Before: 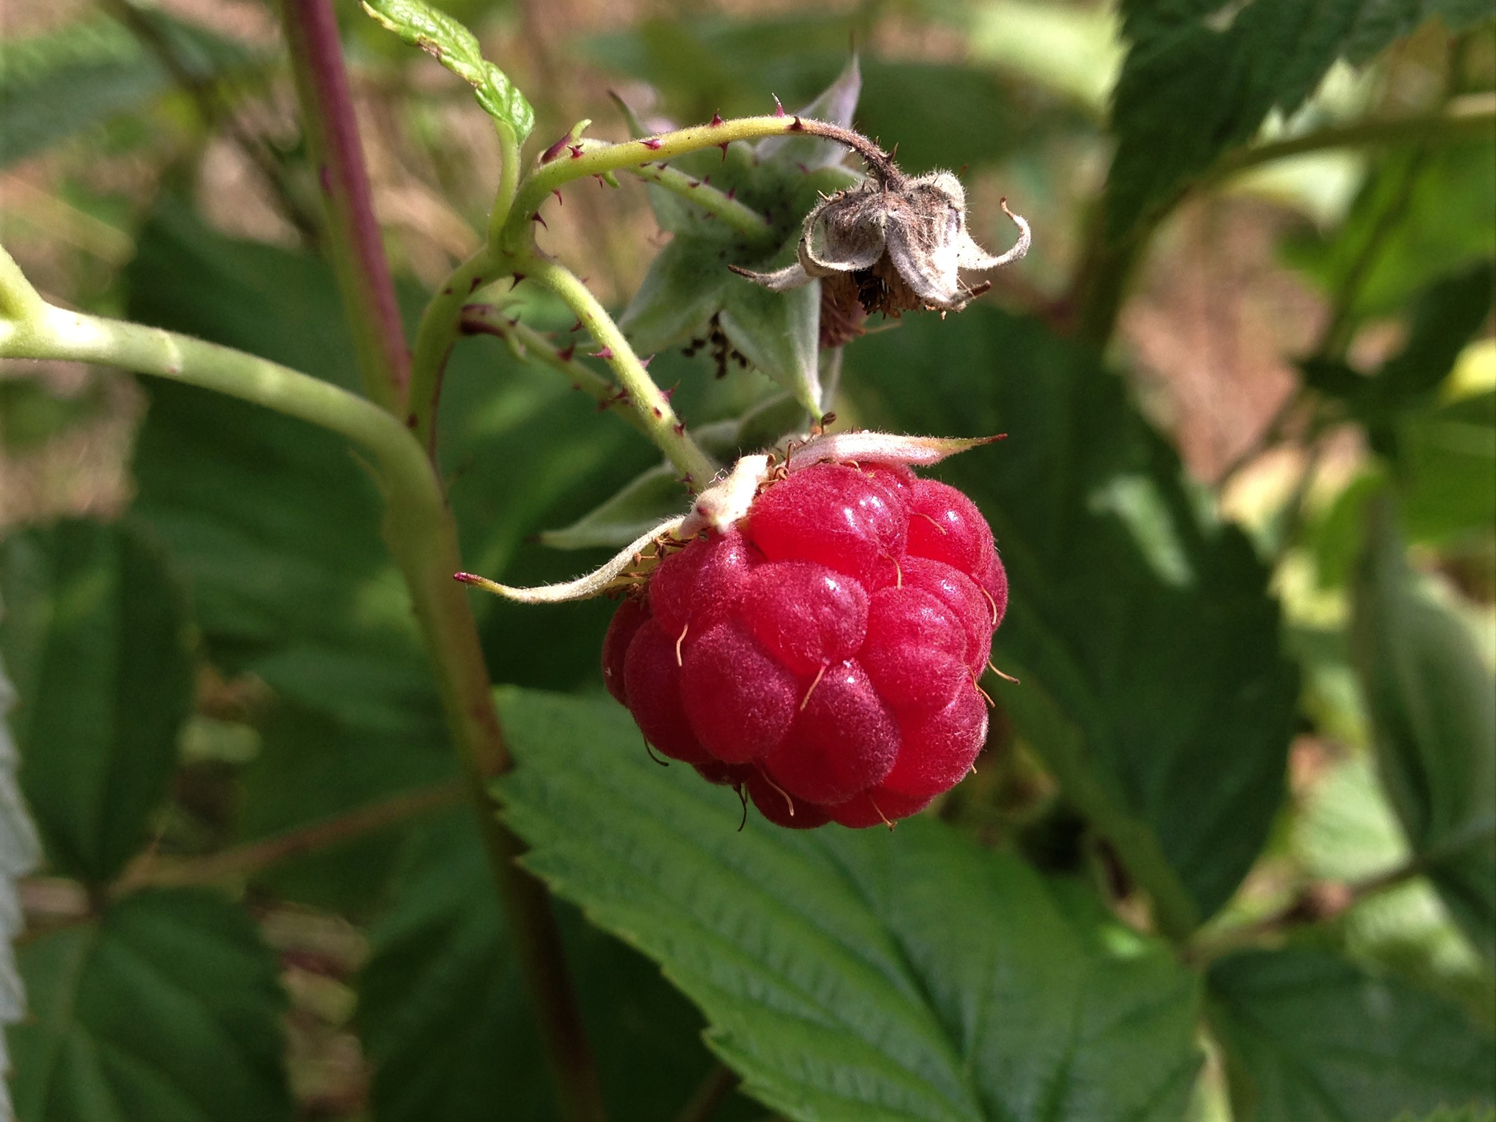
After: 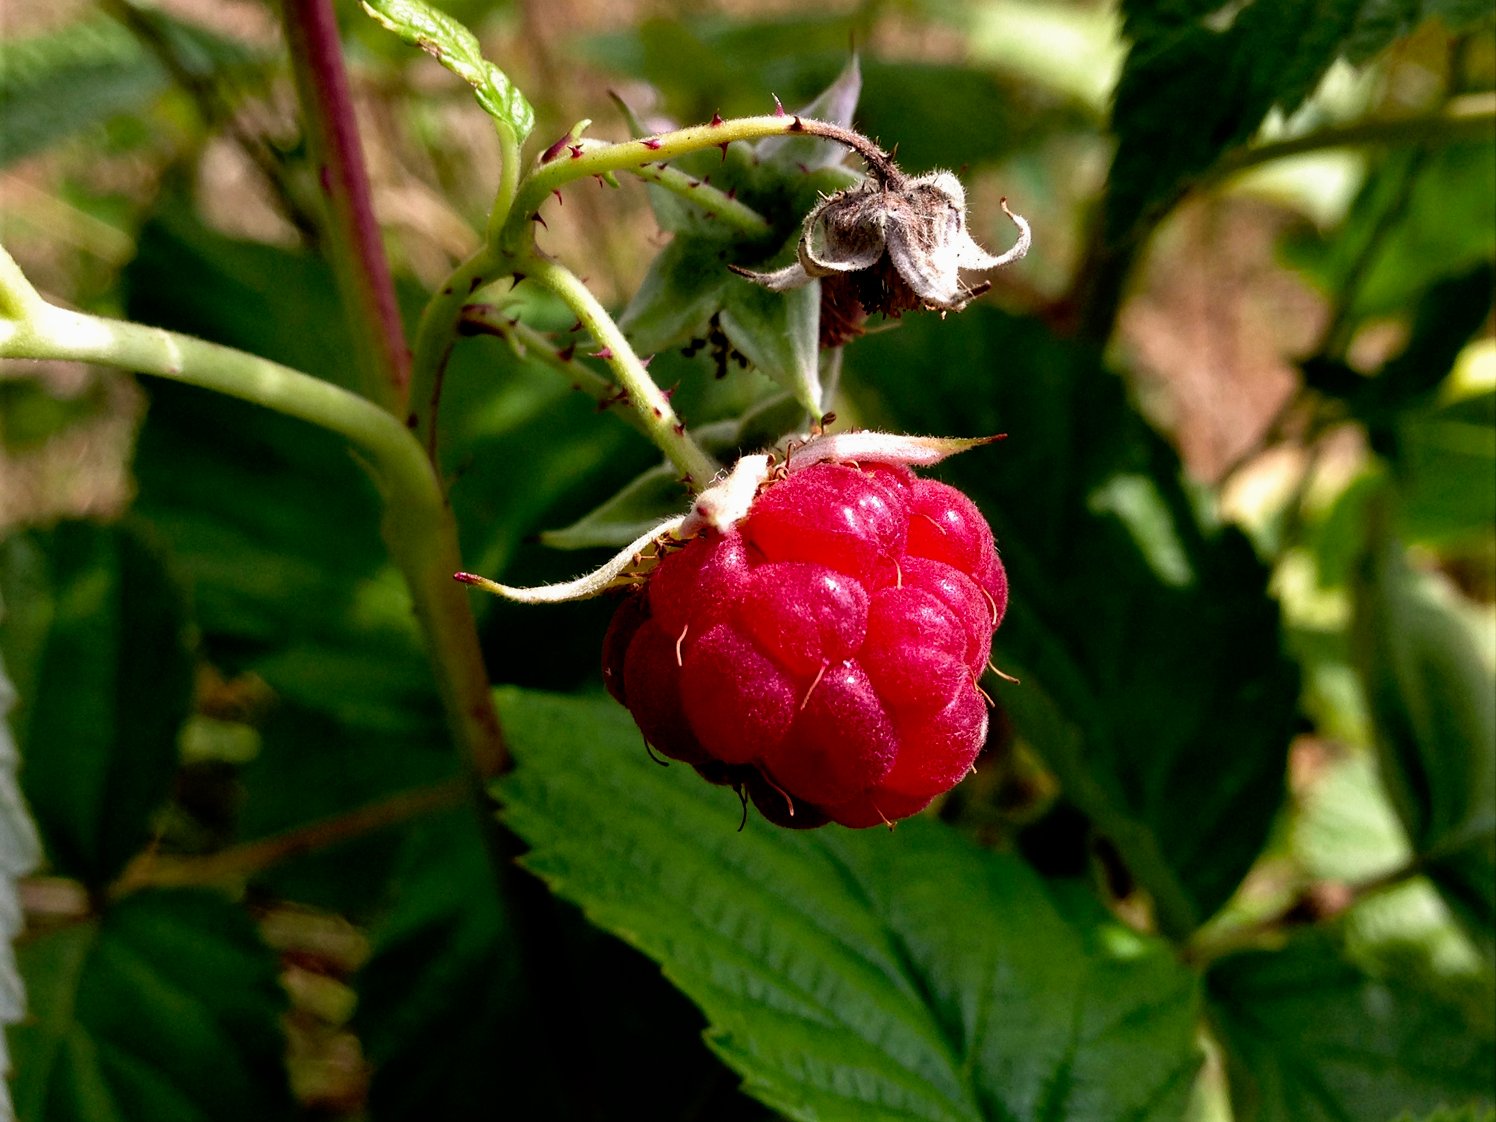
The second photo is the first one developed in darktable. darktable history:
tone equalizer: on, module defaults
filmic rgb: black relative exposure -6.3 EV, white relative exposure 2.8 EV, threshold 3 EV, target black luminance 0%, hardness 4.6, latitude 67.35%, contrast 1.292, shadows ↔ highlights balance -3.5%, preserve chrominance no, color science v4 (2020), contrast in shadows soft, enable highlight reconstruction true
